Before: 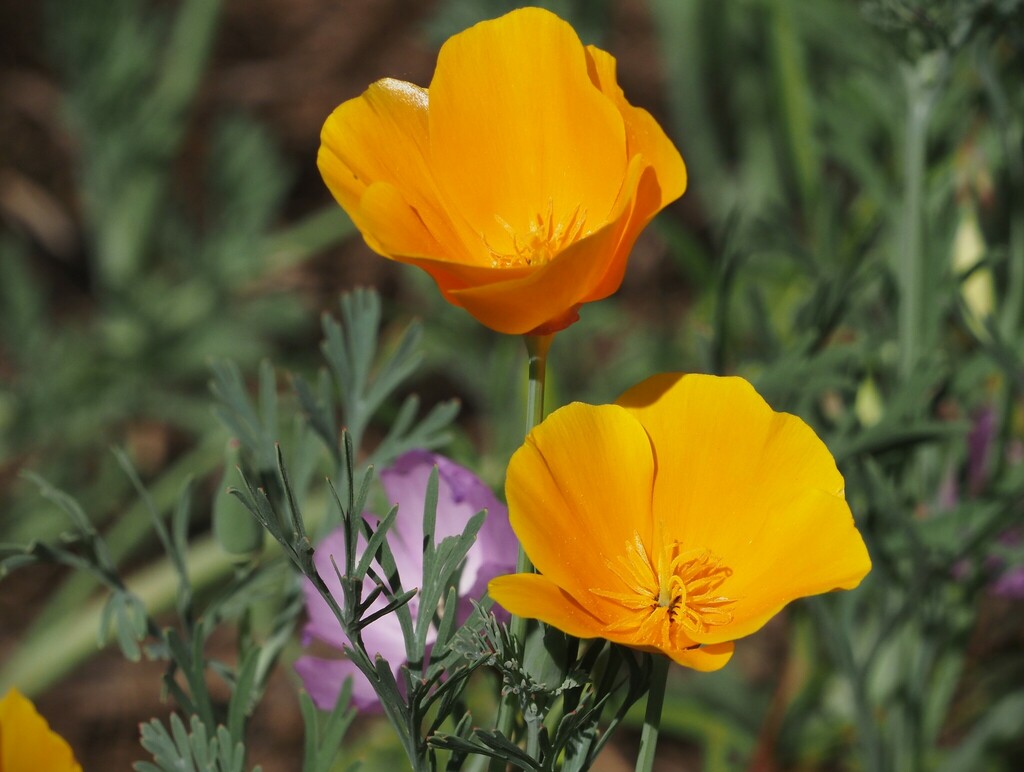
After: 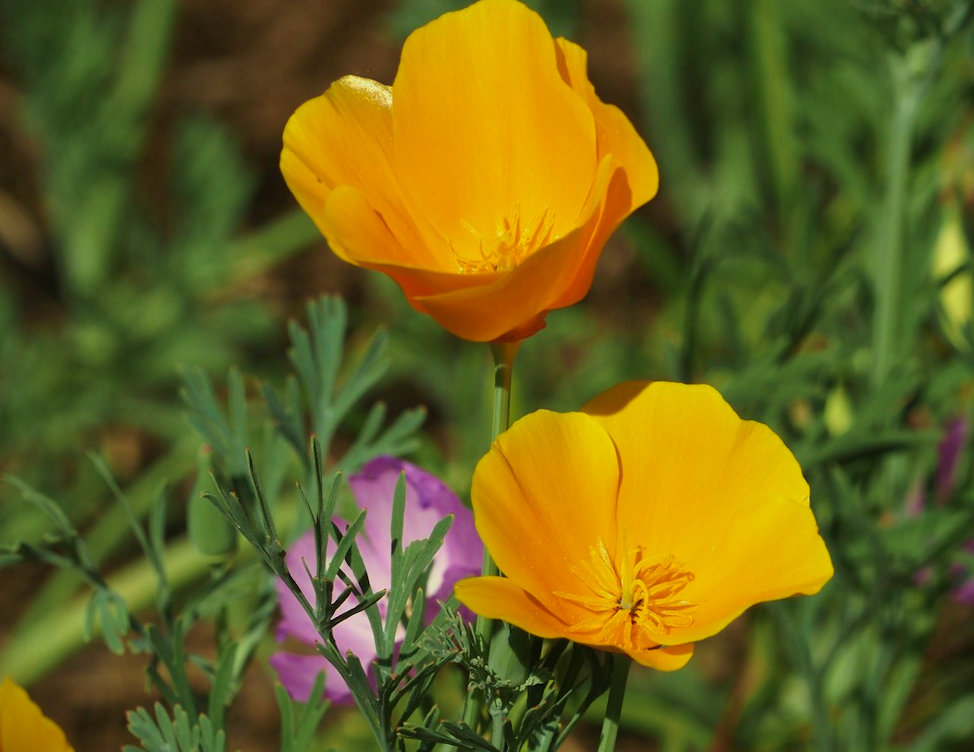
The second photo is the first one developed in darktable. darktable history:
color correction: highlights a* -5.94, highlights b* 11.19
rotate and perspective: rotation 0.074°, lens shift (vertical) 0.096, lens shift (horizontal) -0.041, crop left 0.043, crop right 0.952, crop top 0.024, crop bottom 0.979
velvia: strength 67.07%, mid-tones bias 0.972
